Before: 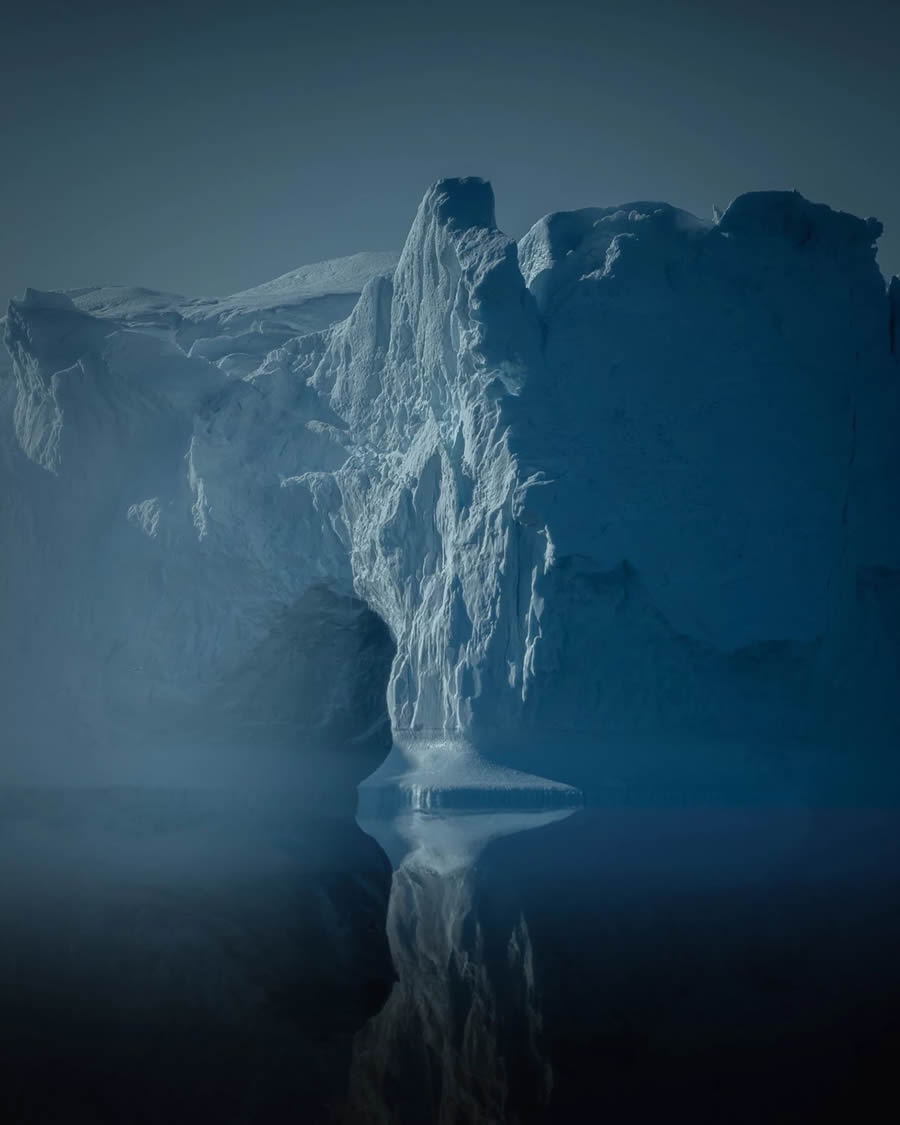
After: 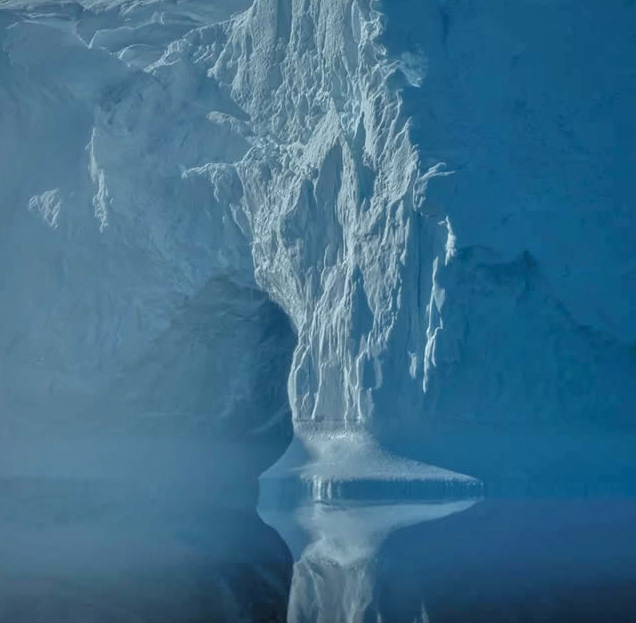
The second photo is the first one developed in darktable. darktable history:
tone equalizer: -7 EV 0.156 EV, -6 EV 0.561 EV, -5 EV 1.15 EV, -4 EV 1.36 EV, -3 EV 1.16 EV, -2 EV 0.6 EV, -1 EV 0.159 EV
crop: left 11.078%, top 27.502%, right 18.255%, bottom 17.119%
